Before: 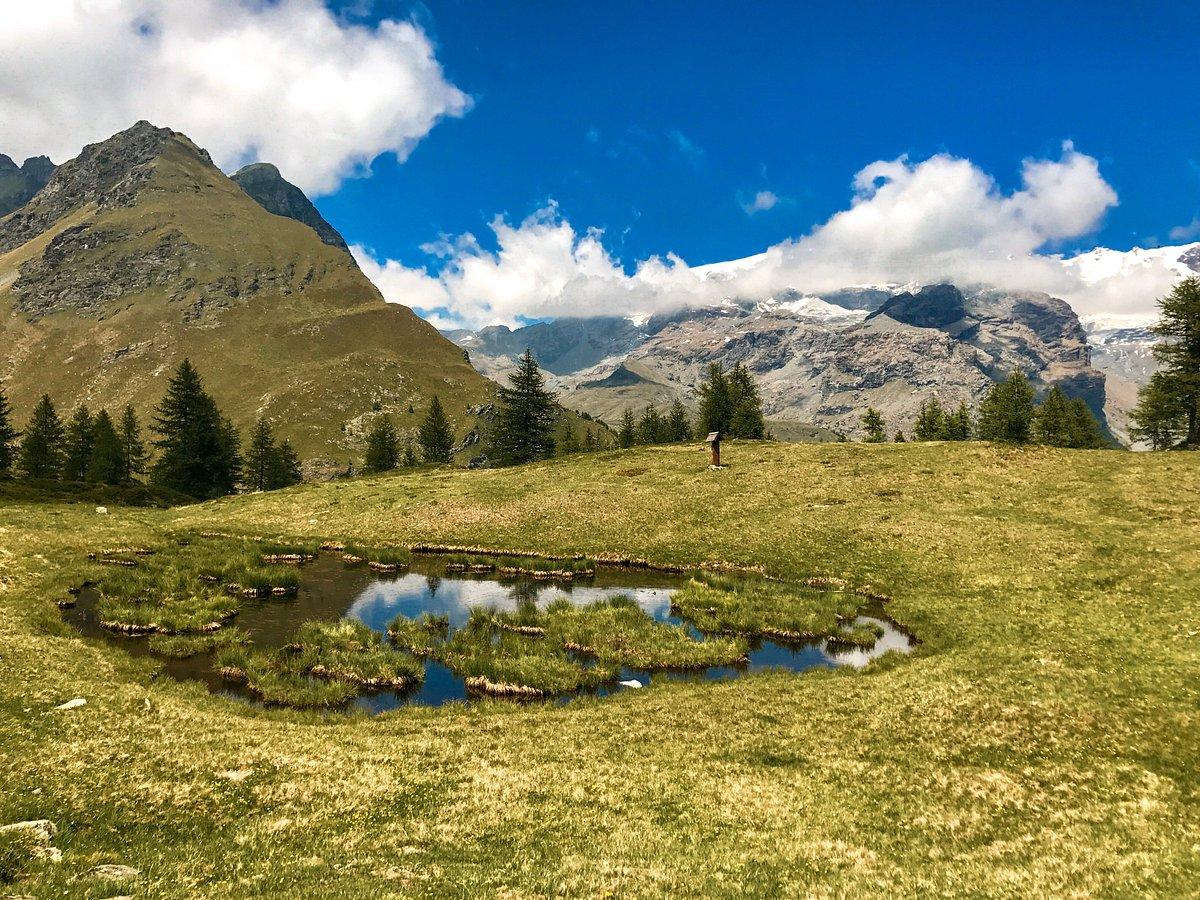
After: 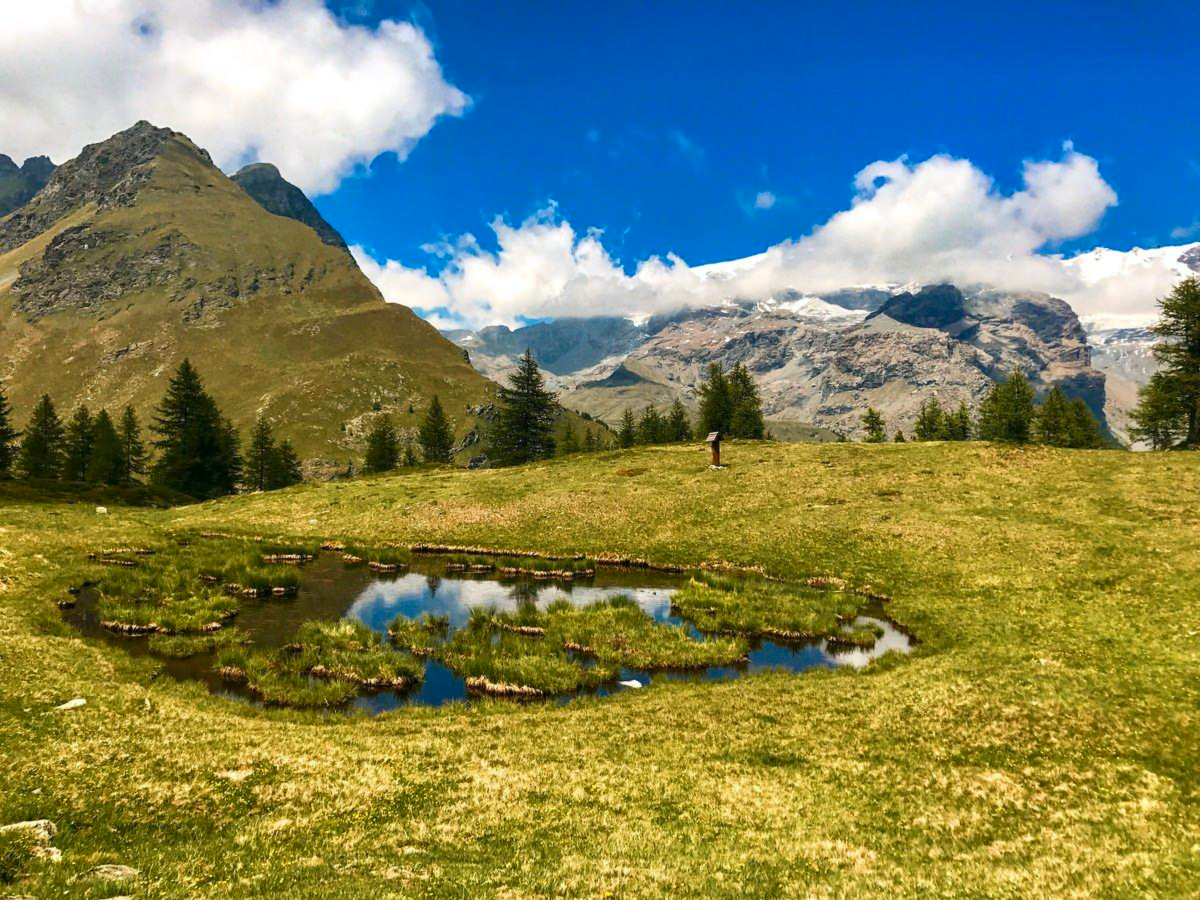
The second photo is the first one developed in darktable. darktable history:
contrast brightness saturation: contrast 0.08, saturation 0.2
lowpass: radius 0.5, unbound 0
